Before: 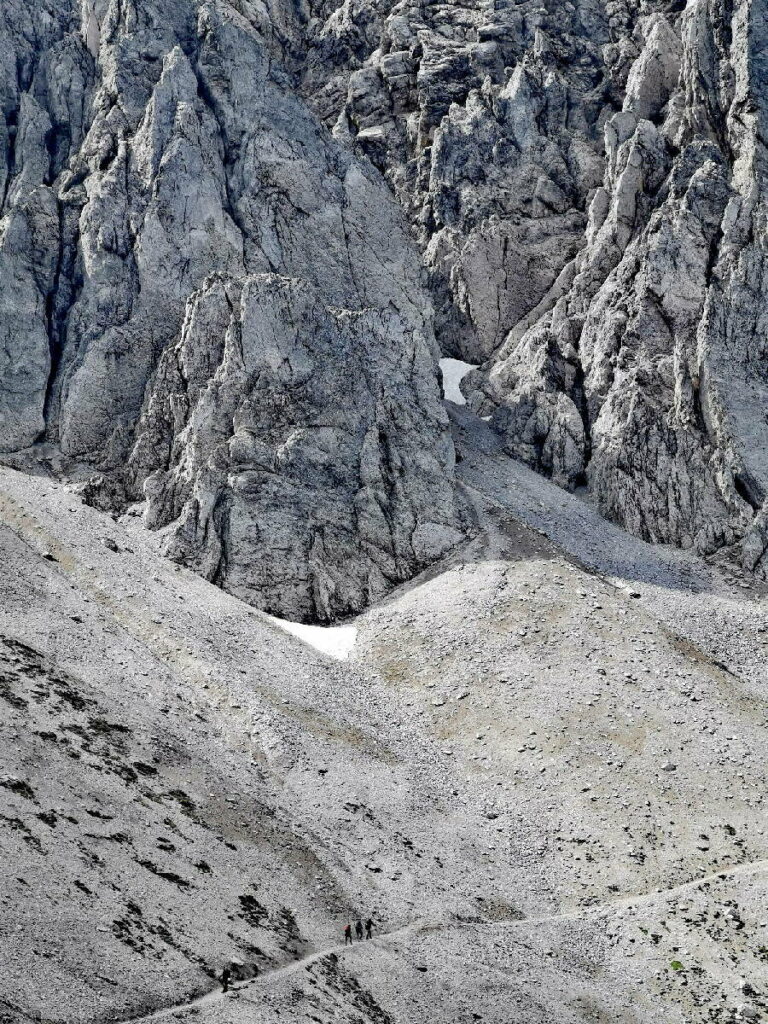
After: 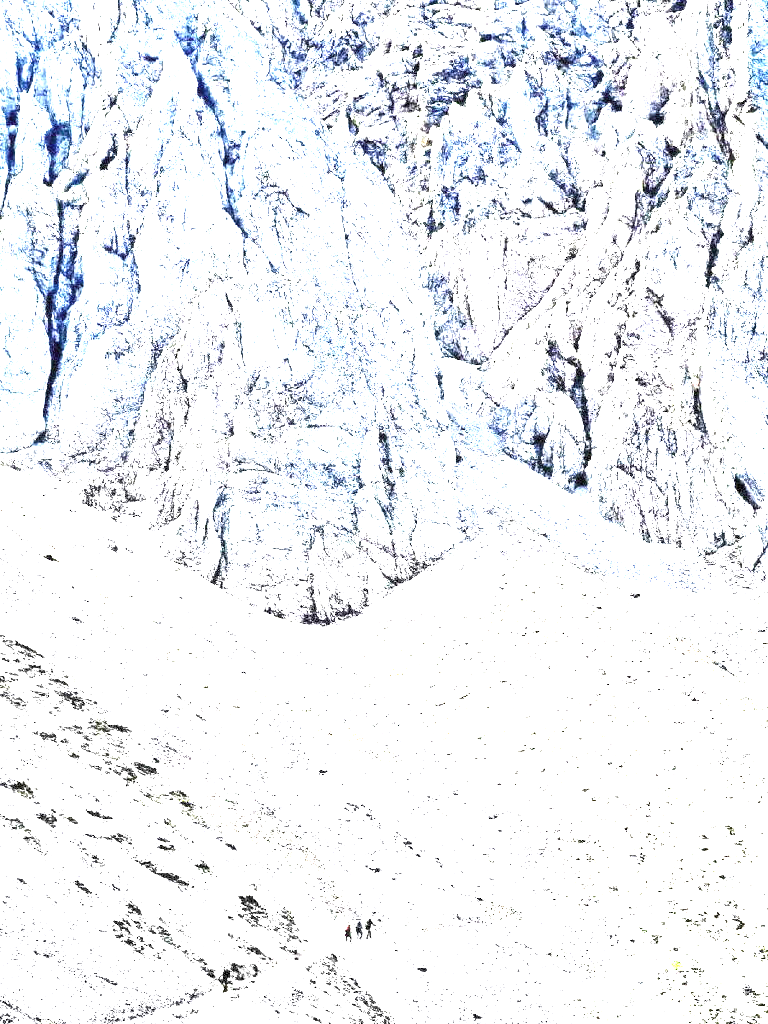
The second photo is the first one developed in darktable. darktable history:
exposure: black level correction 0, exposure 4 EV, compensate exposure bias true, compensate highlight preservation false
levels: mode automatic, black 0.023%, white 99.97%, levels [0.062, 0.494, 0.925]
